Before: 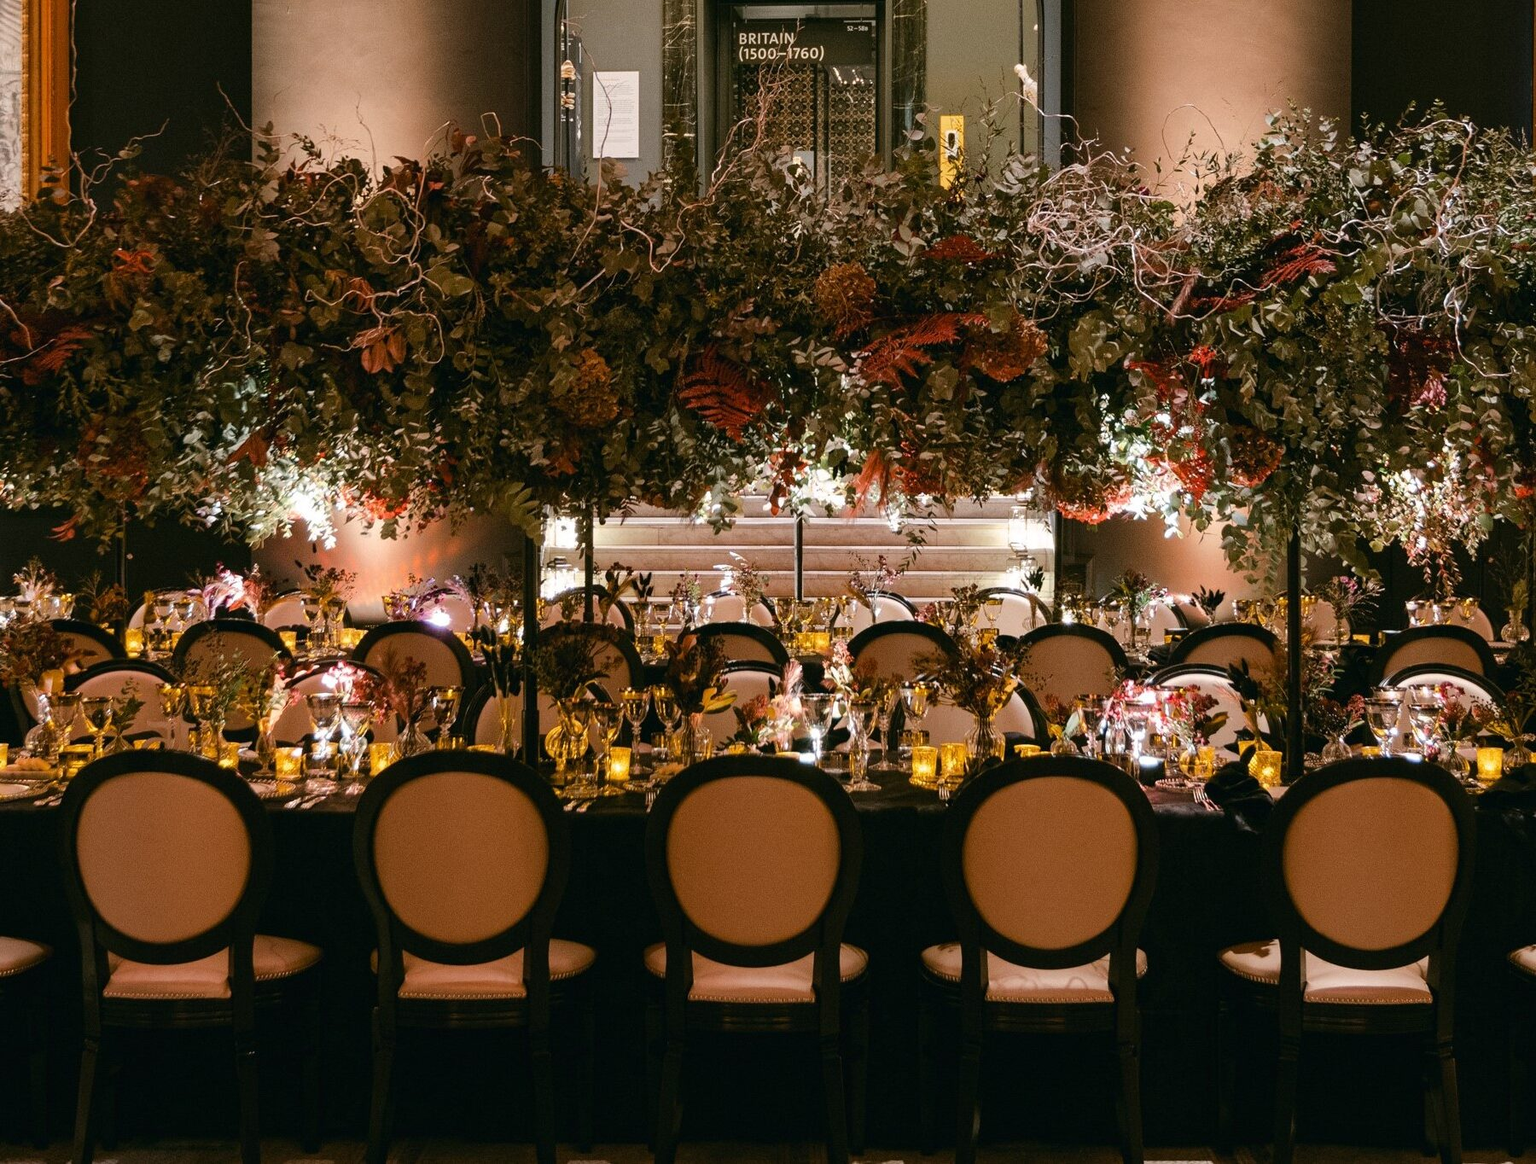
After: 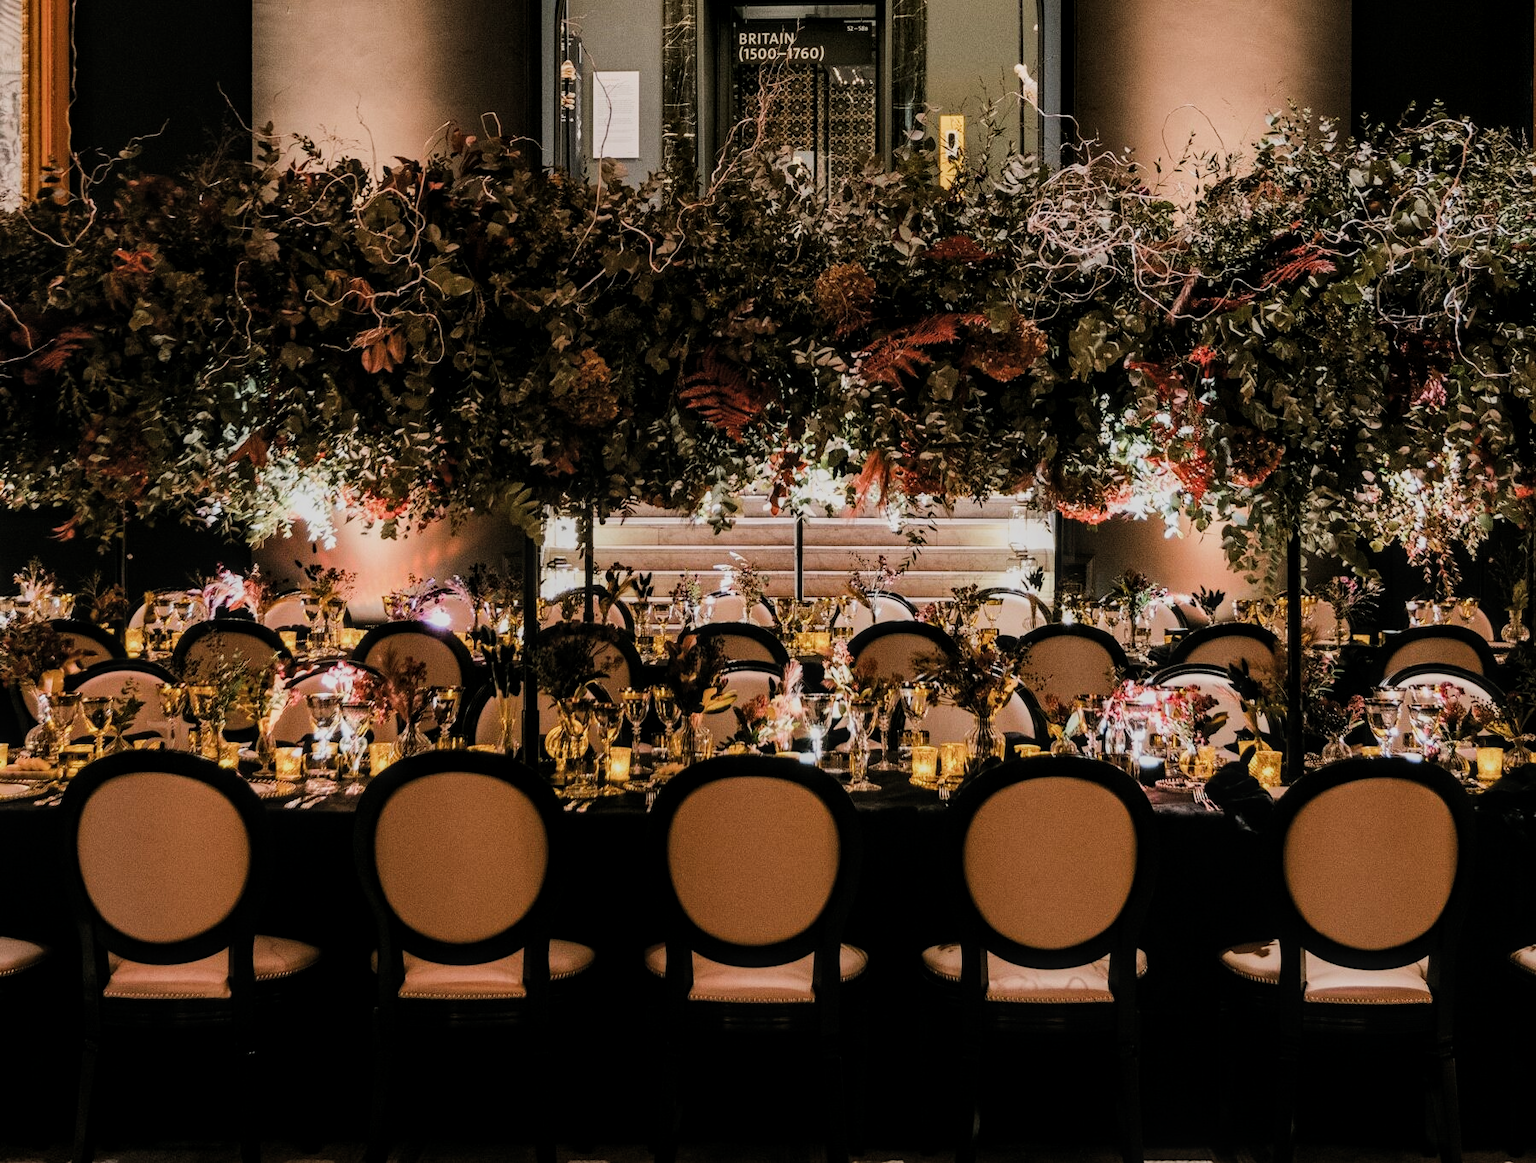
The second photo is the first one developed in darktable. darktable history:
local contrast: on, module defaults
filmic rgb: black relative exposure -7.5 EV, white relative exposure 5 EV, threshold 5.99 EV, hardness 3.31, contrast 1.299, color science v5 (2021), contrast in shadows safe, contrast in highlights safe, enable highlight reconstruction true
